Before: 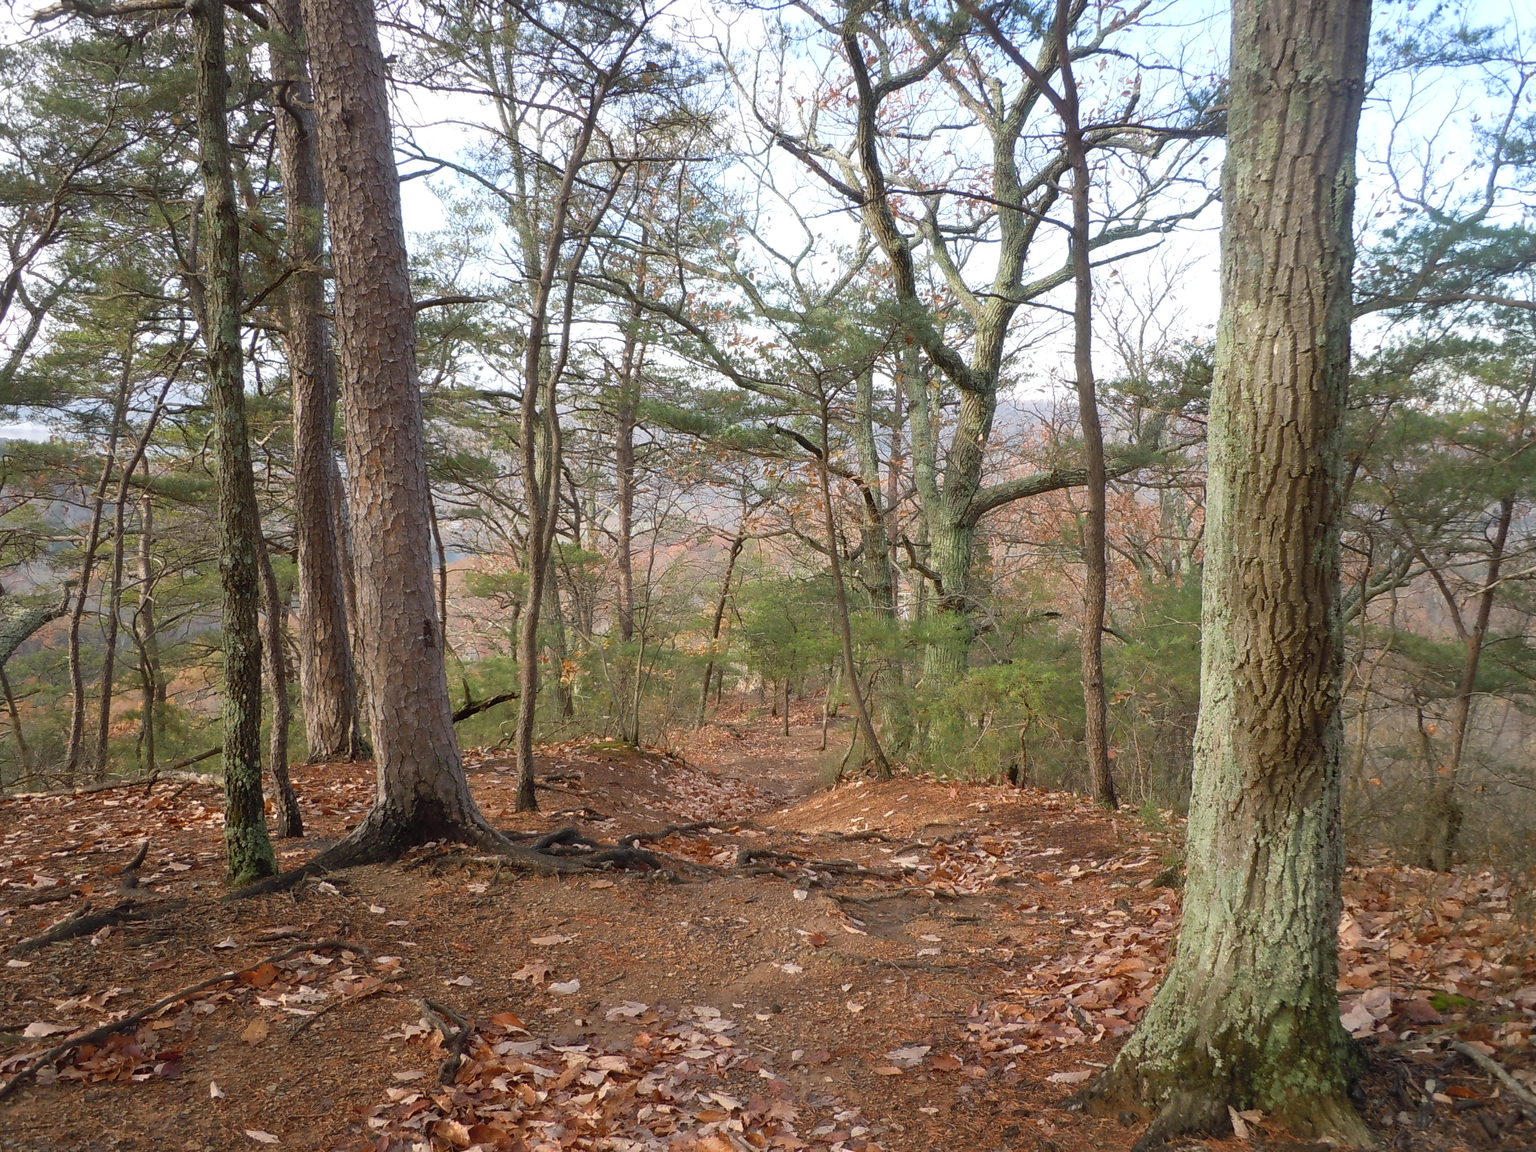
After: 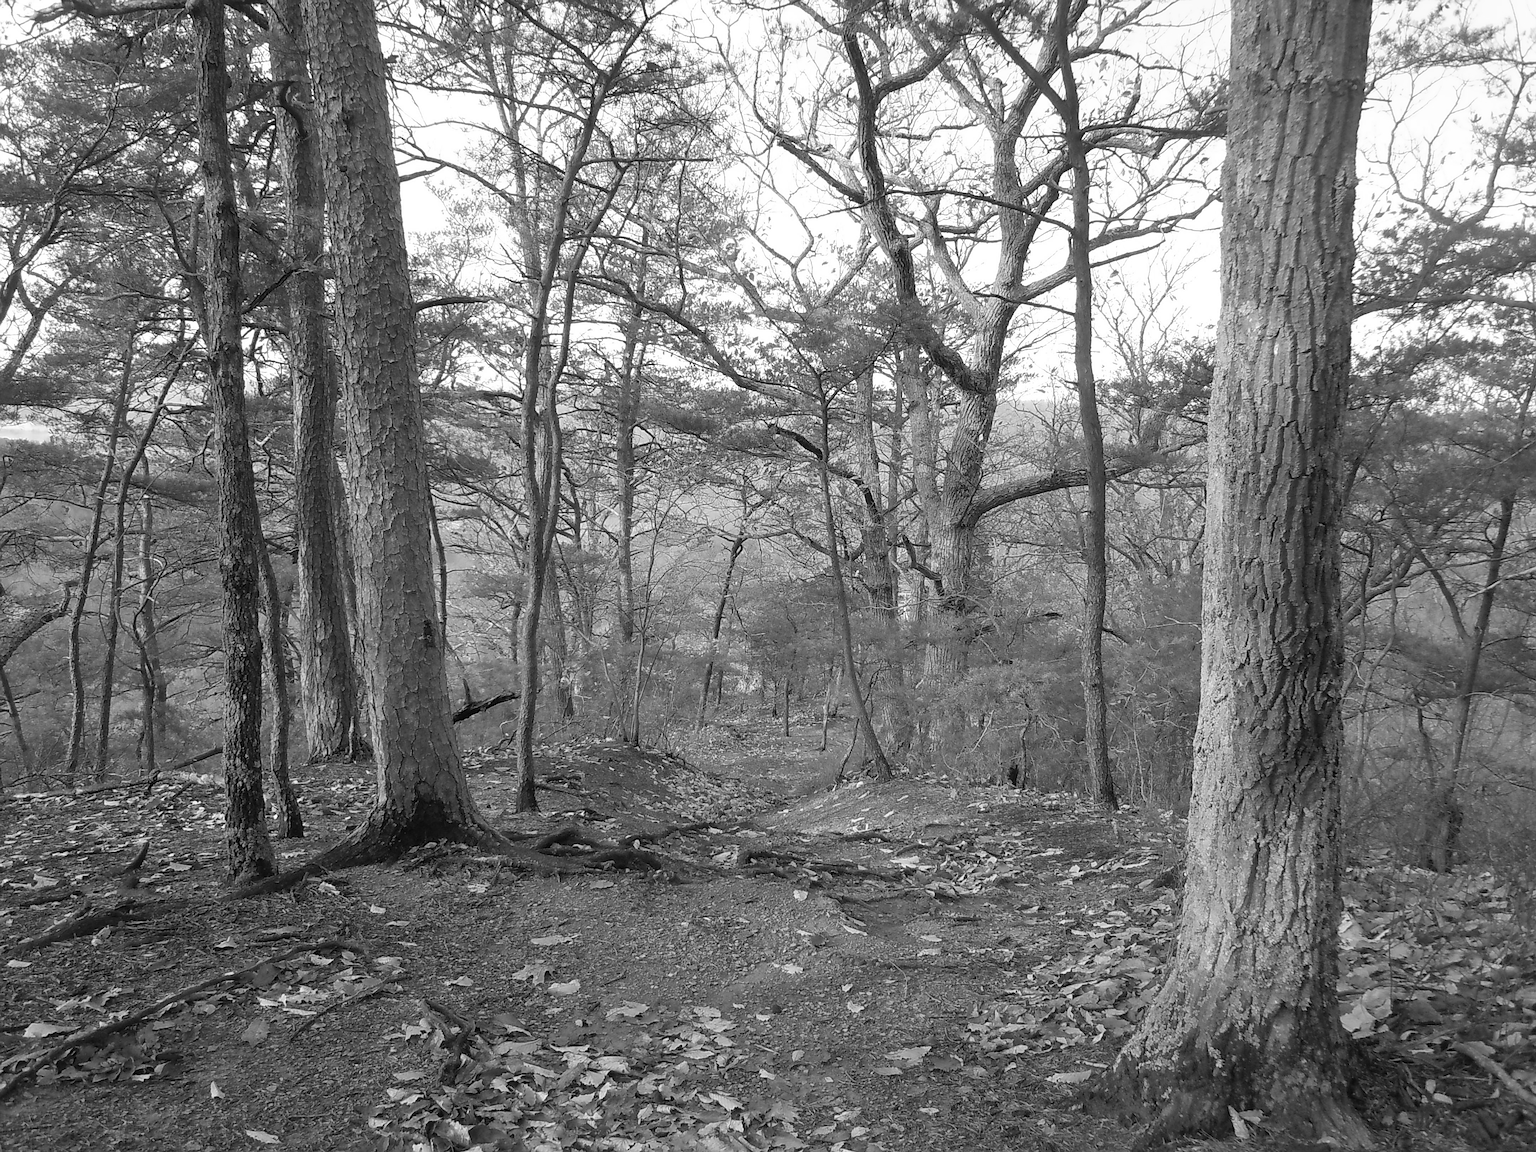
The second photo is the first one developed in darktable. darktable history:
monochrome: on, module defaults
sharpen: on, module defaults
